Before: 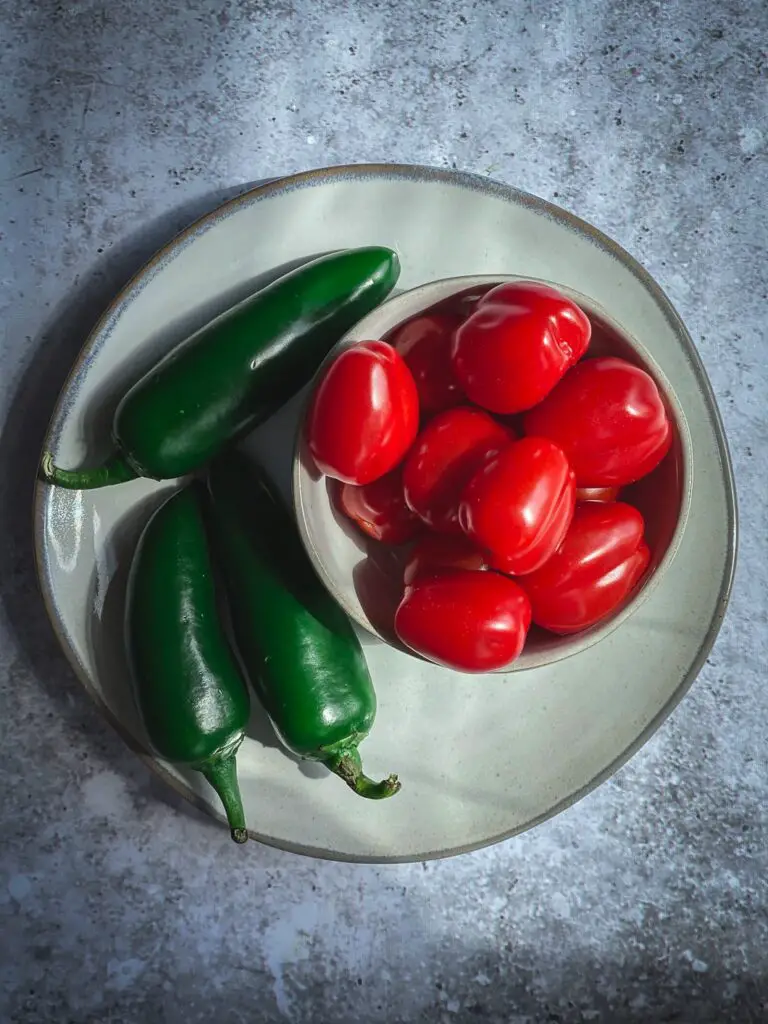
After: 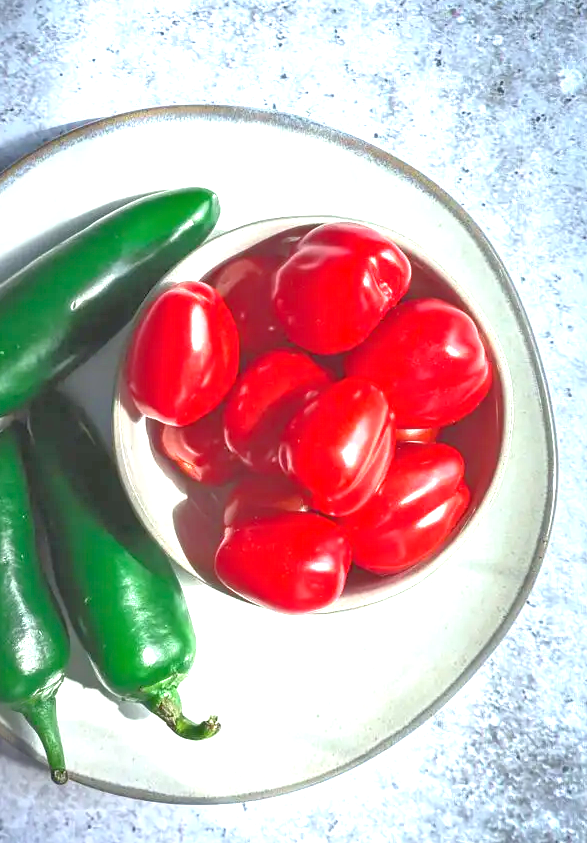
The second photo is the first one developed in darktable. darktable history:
crop: left 23.542%, top 5.85%, bottom 11.754%
tone equalizer: -7 EV 0.145 EV, -6 EV 0.614 EV, -5 EV 1.15 EV, -4 EV 1.33 EV, -3 EV 1.14 EV, -2 EV 0.6 EV, -1 EV 0.15 EV
exposure: exposure 1.485 EV, compensate highlight preservation false
